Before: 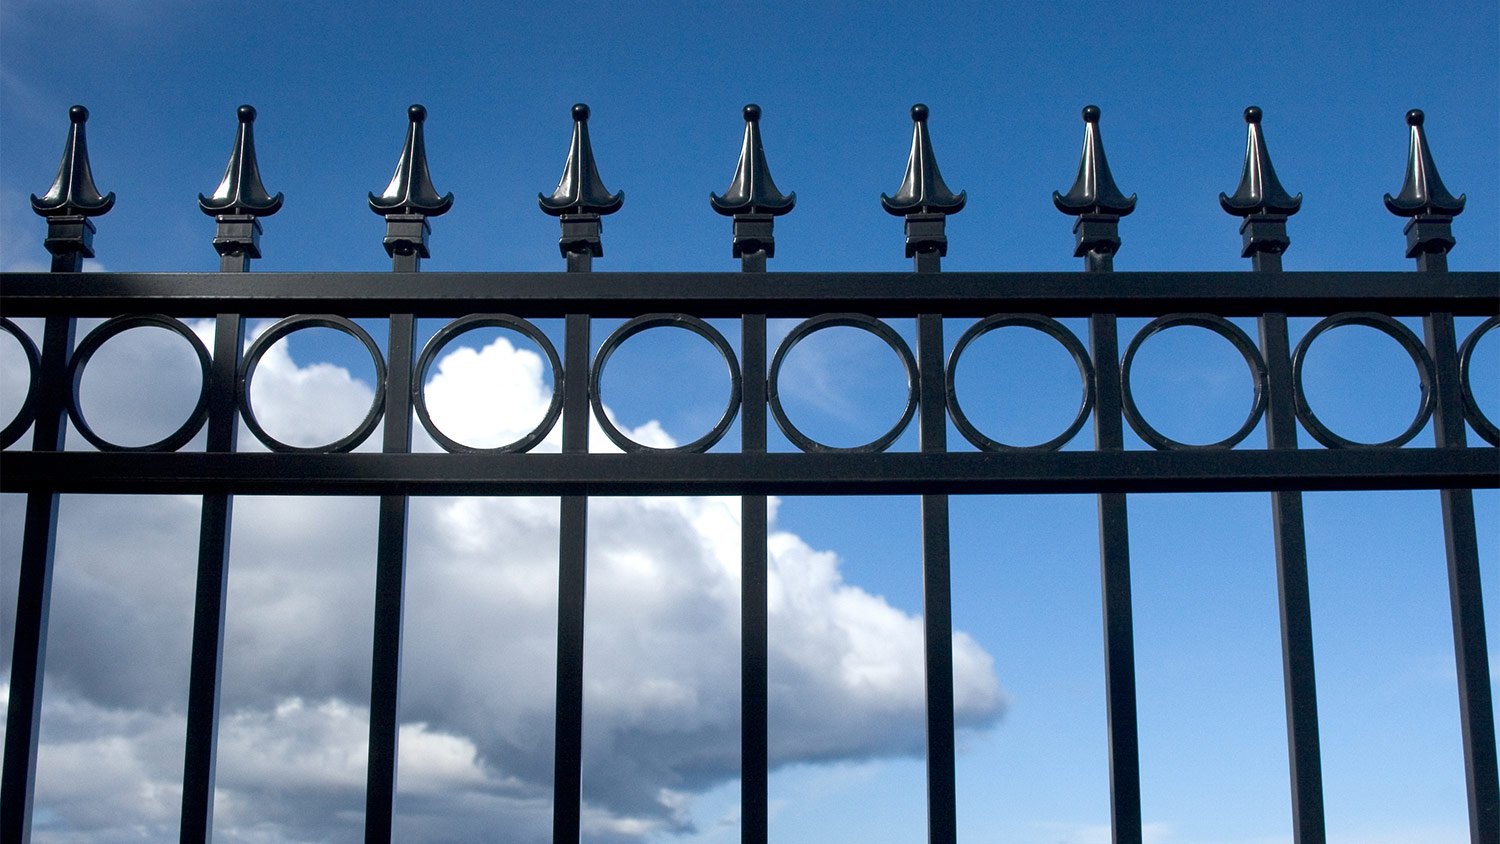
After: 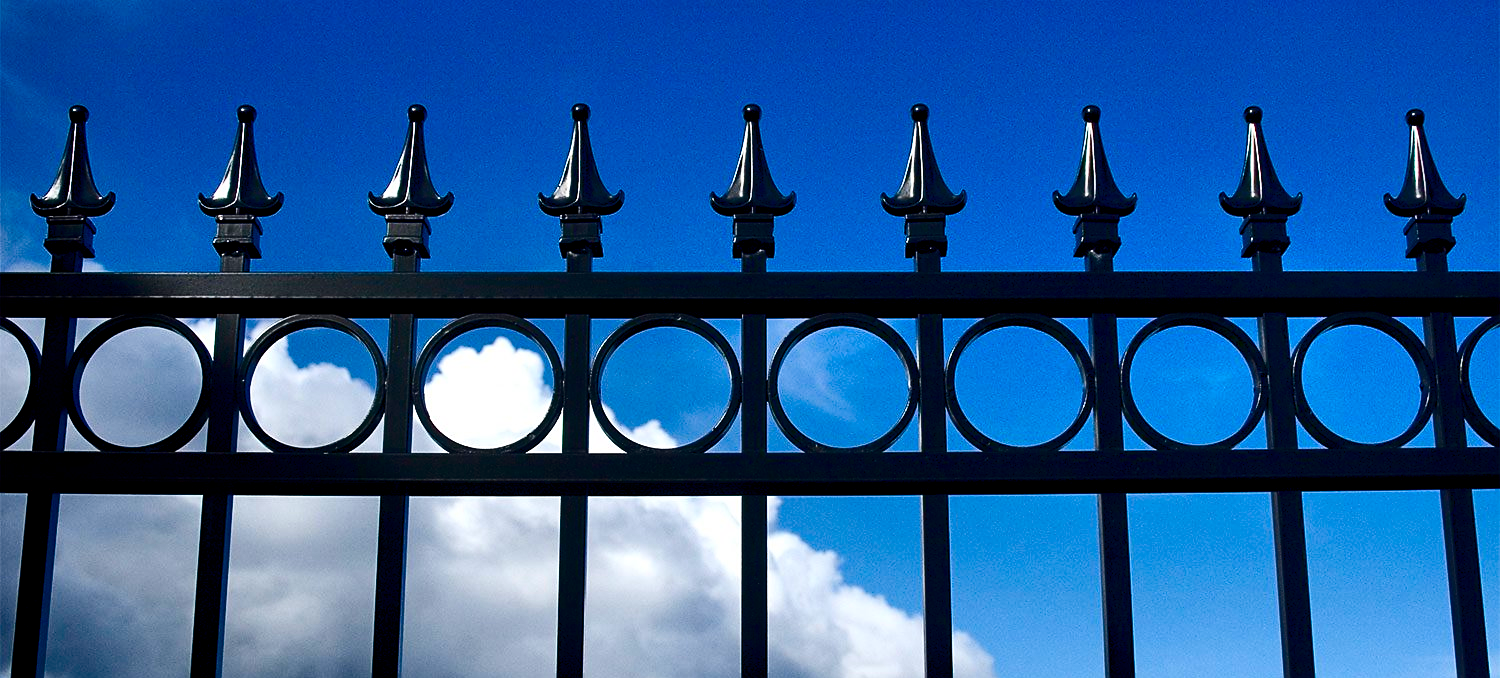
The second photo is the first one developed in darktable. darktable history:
crop: bottom 19.634%
exposure: compensate highlight preservation false
haze removal: compatibility mode true, adaptive false
shadows and highlights: white point adjustment 0.064, soften with gaussian
color balance rgb: perceptual saturation grading › global saturation 20%, perceptual saturation grading › highlights -25.633%, perceptual saturation grading › shadows 50.148%
sharpen: radius 1.811, amount 0.392, threshold 1.724
contrast brightness saturation: contrast 0.244, brightness -0.224, saturation 0.14
